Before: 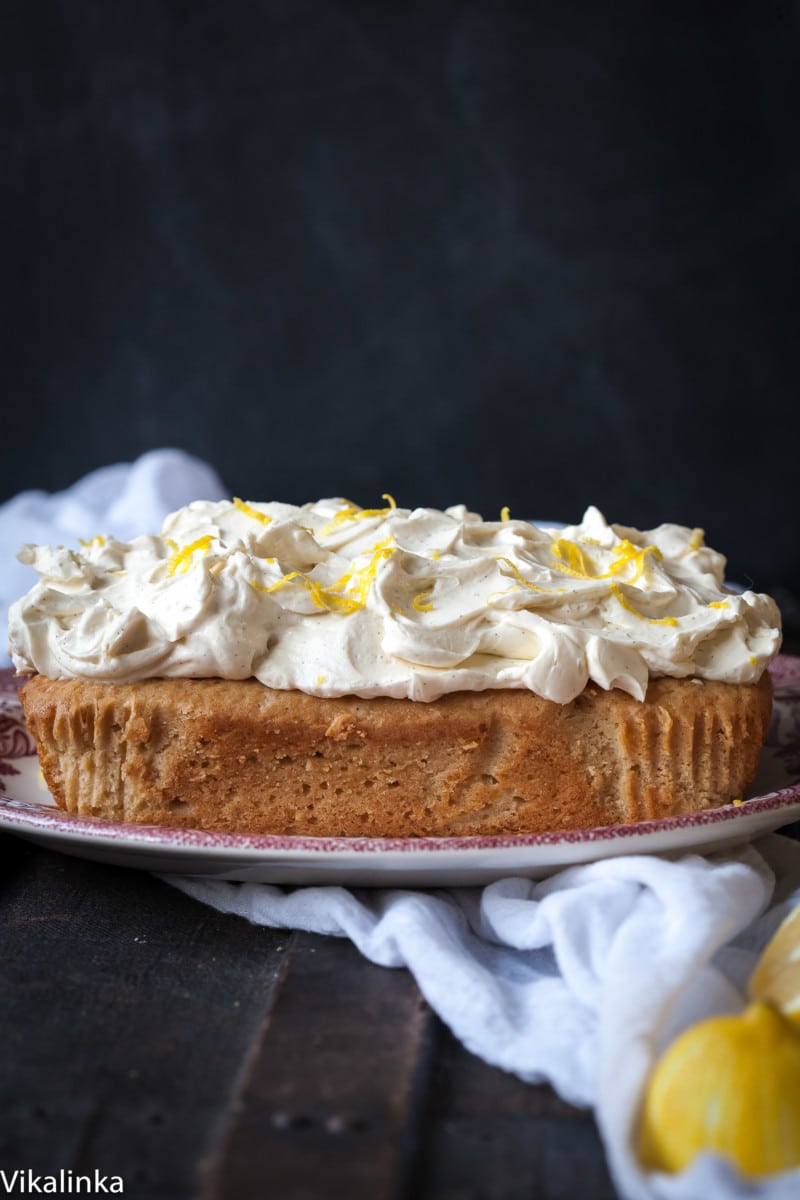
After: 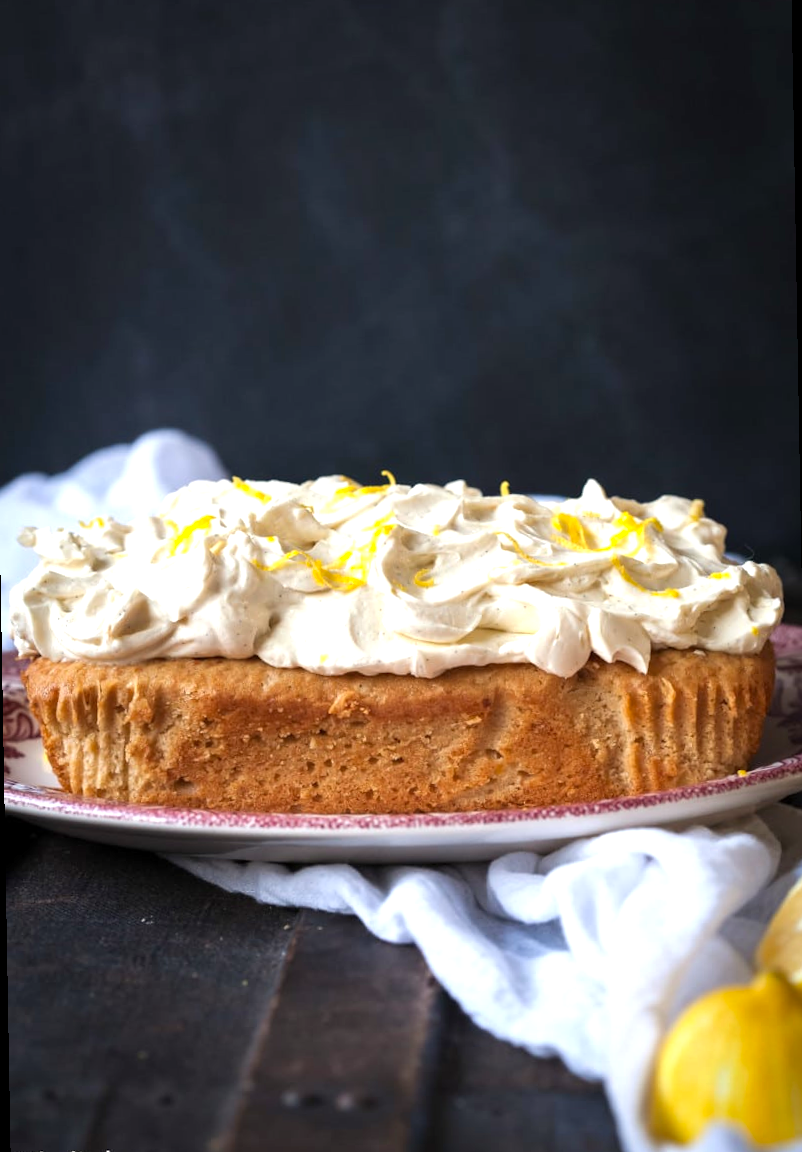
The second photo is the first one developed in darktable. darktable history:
tone equalizer: on, module defaults
exposure: exposure 0.6 EV, compensate highlight preservation false
rotate and perspective: rotation -1°, crop left 0.011, crop right 0.989, crop top 0.025, crop bottom 0.975
color correction: highlights a* 0.816, highlights b* 2.78, saturation 1.1
